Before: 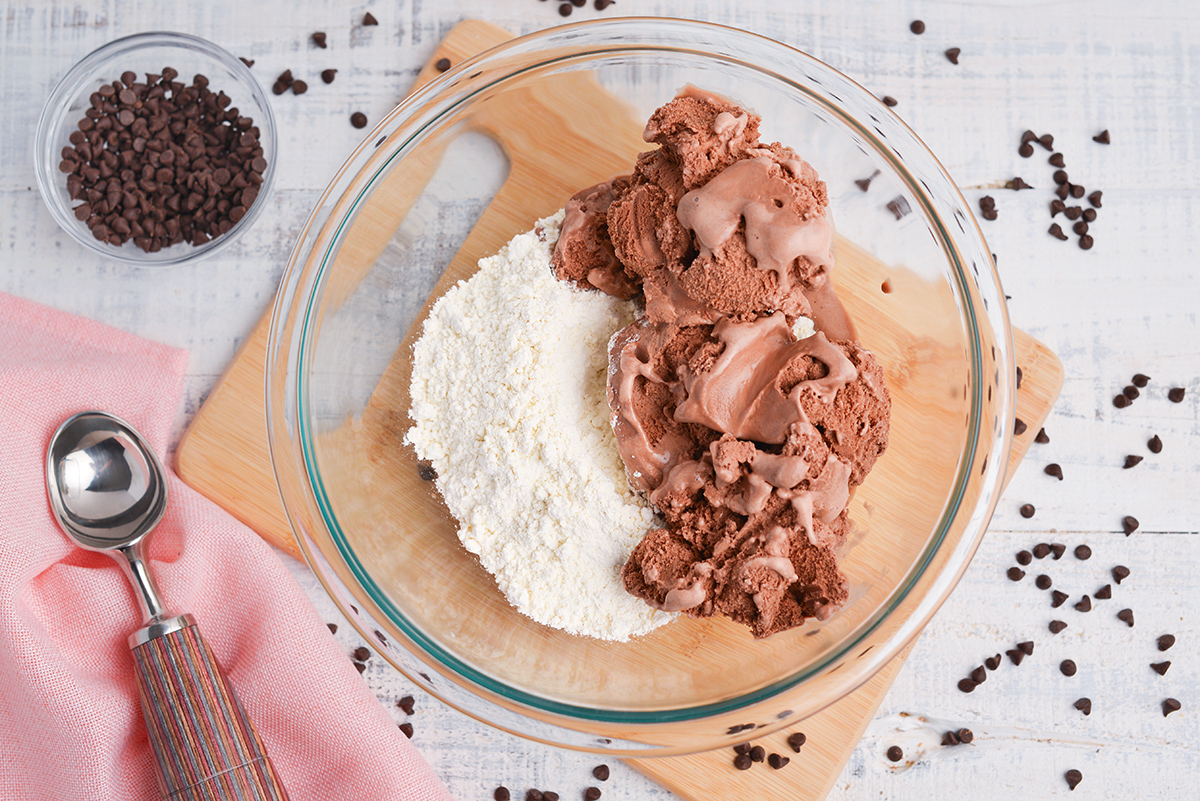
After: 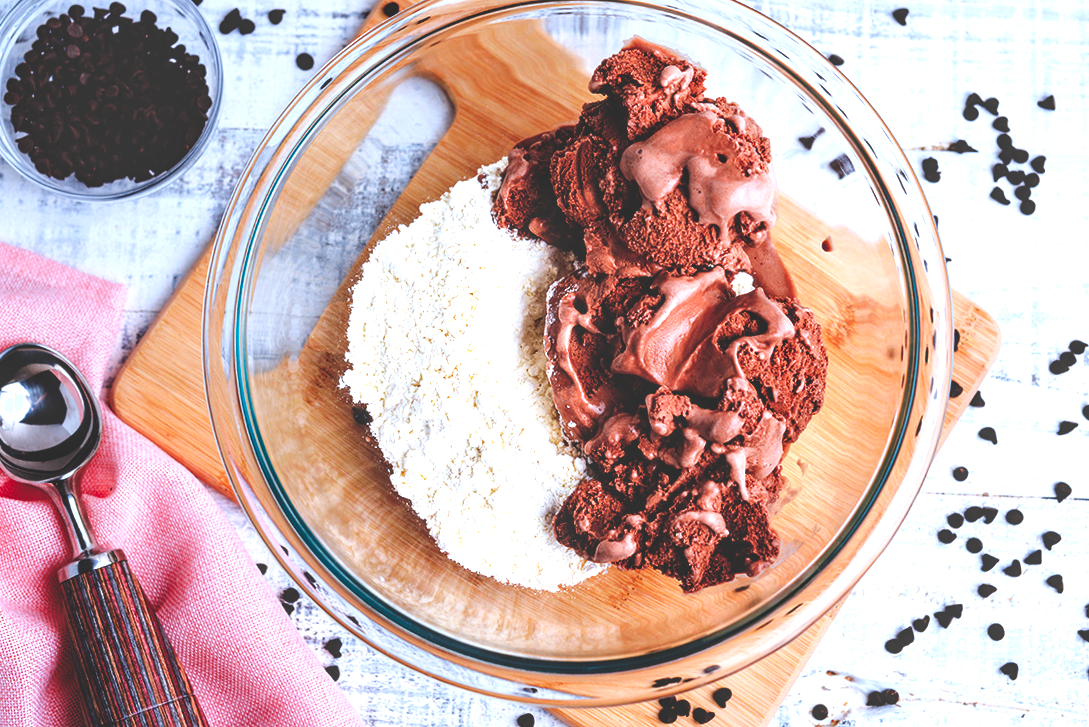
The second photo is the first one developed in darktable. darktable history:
local contrast: on, module defaults
levels: levels [0.062, 0.494, 0.925]
crop and rotate: angle -1.86°, left 3.151%, top 4.299%, right 1.645%, bottom 0.554%
color calibration: x 0.367, y 0.379, temperature 4404.41 K
base curve: curves: ch0 [(0, 0.036) (0.083, 0.04) (0.804, 1)], preserve colors none
tone equalizer: edges refinement/feathering 500, mask exposure compensation -1.57 EV, preserve details no
